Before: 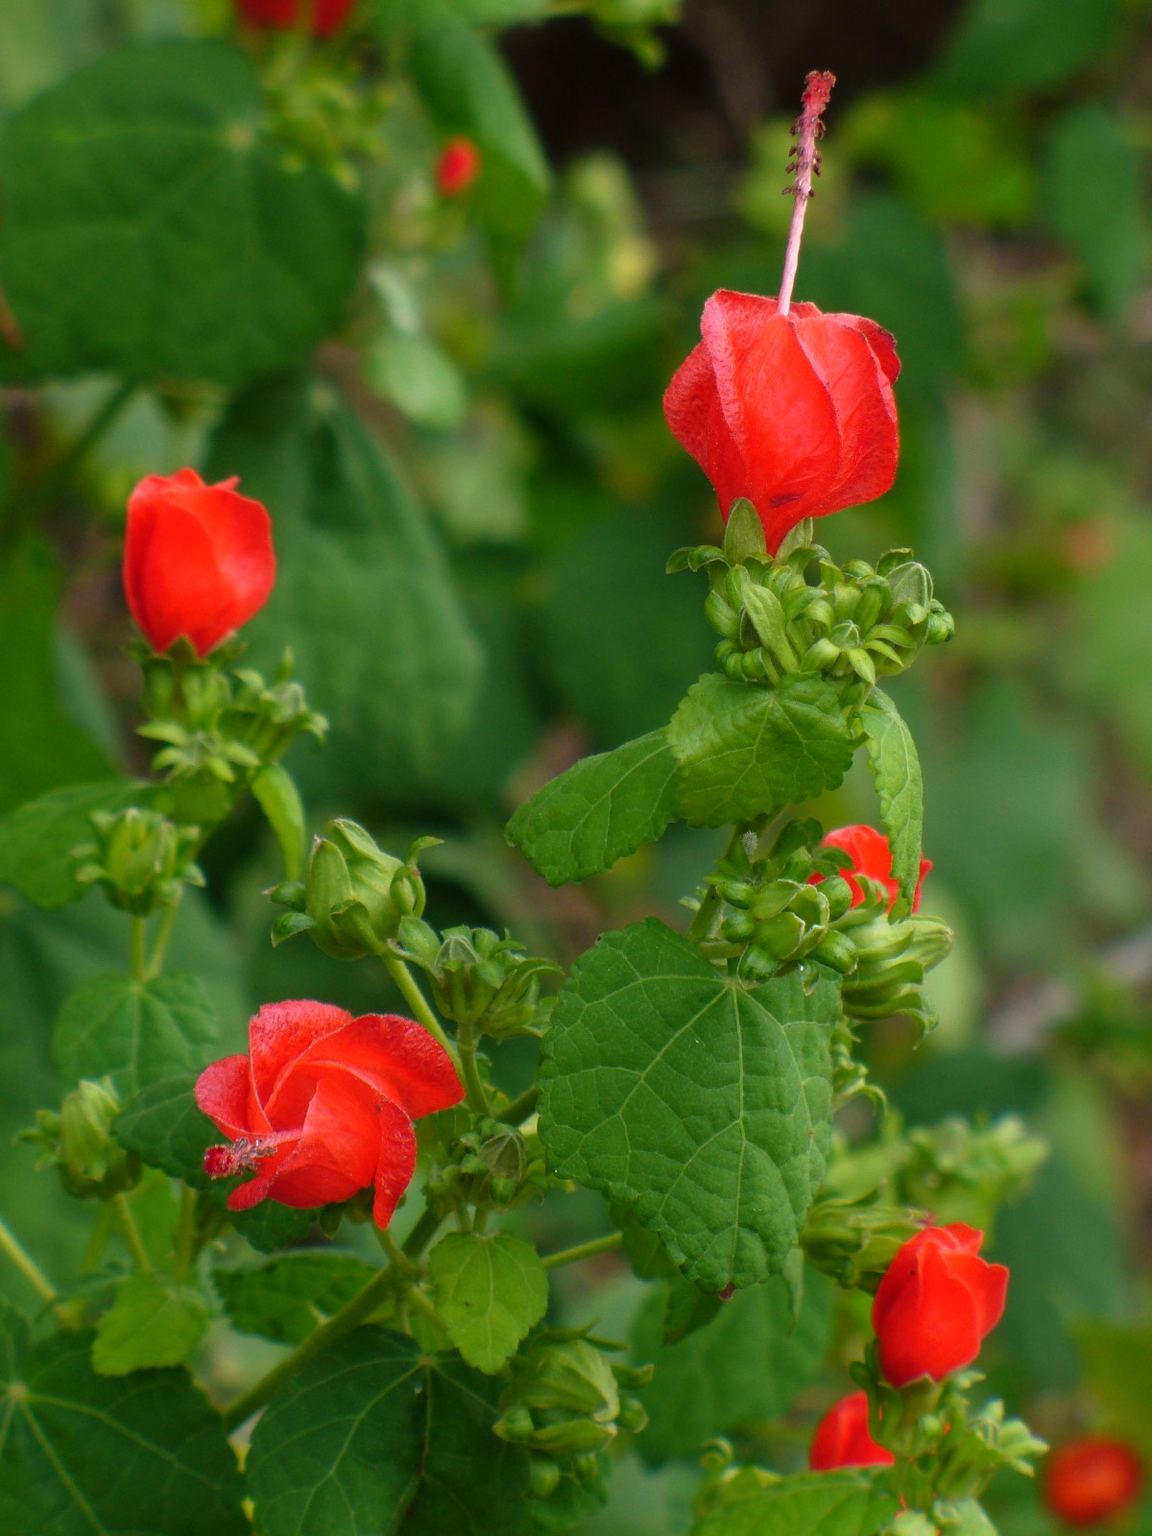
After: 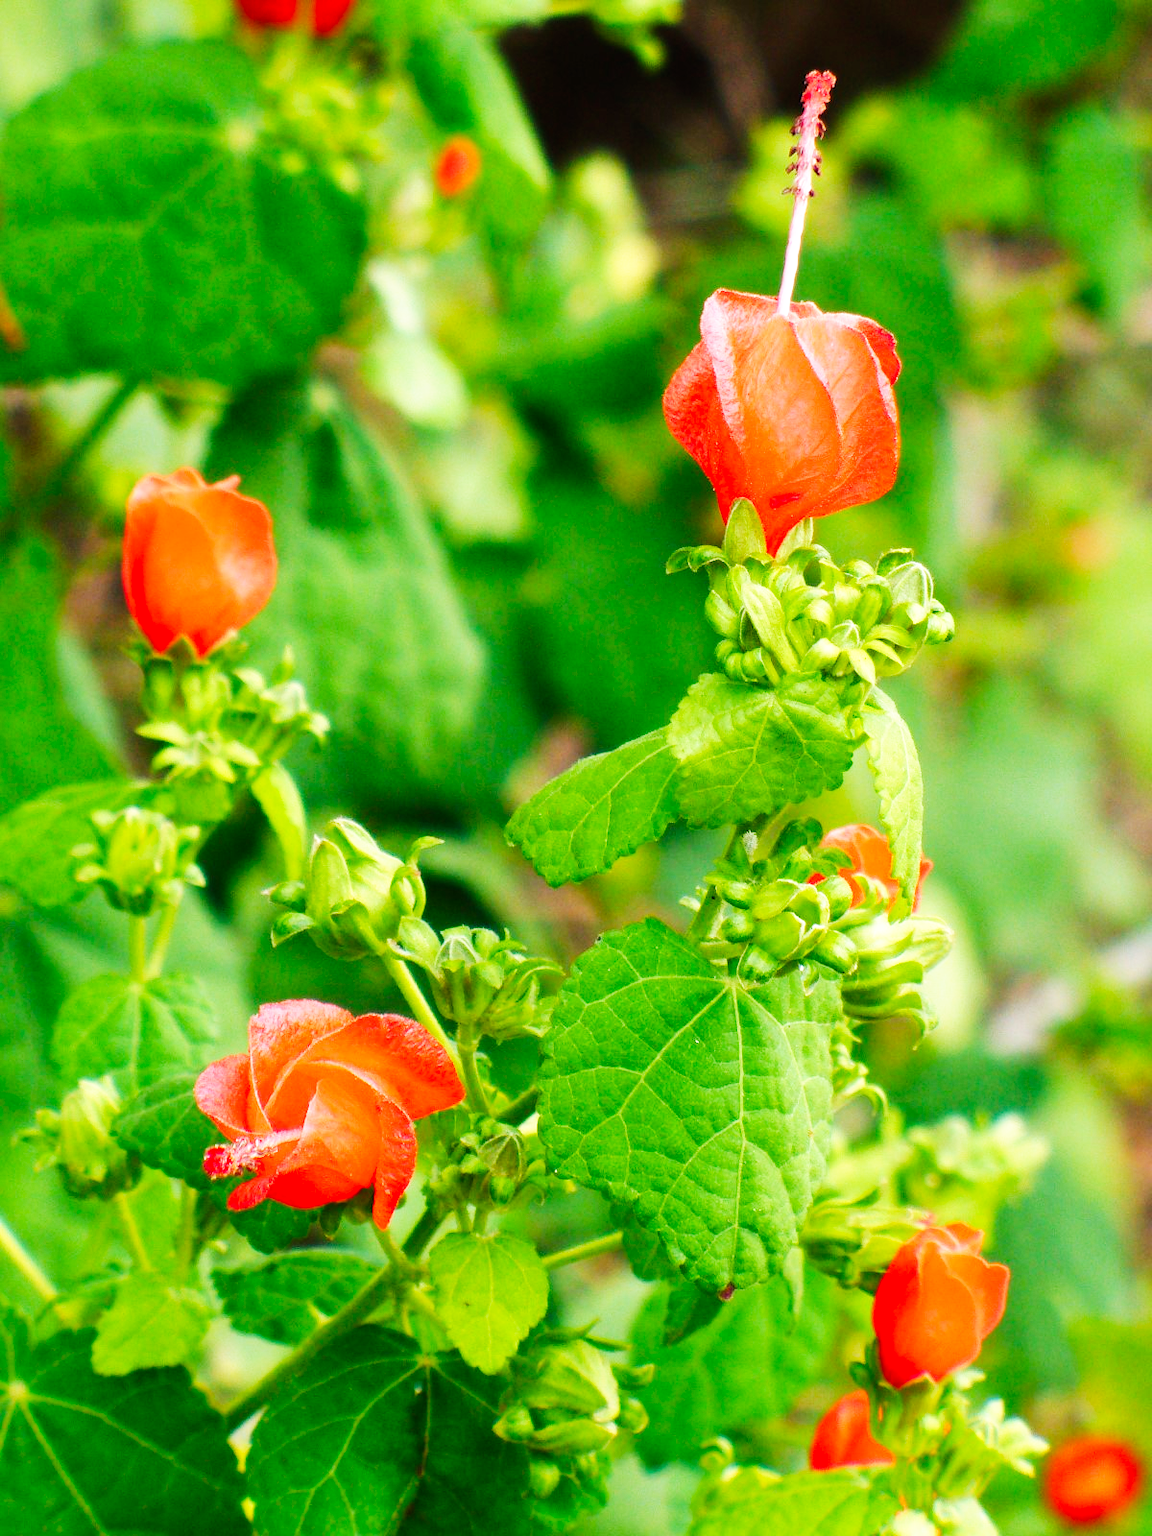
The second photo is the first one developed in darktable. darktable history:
base curve: curves: ch0 [(0, 0) (0.007, 0.004) (0.027, 0.03) (0.046, 0.07) (0.207, 0.54) (0.442, 0.872) (0.673, 0.972) (1, 1)], preserve colors none
exposure: exposure 0.564 EV, compensate highlight preservation false
